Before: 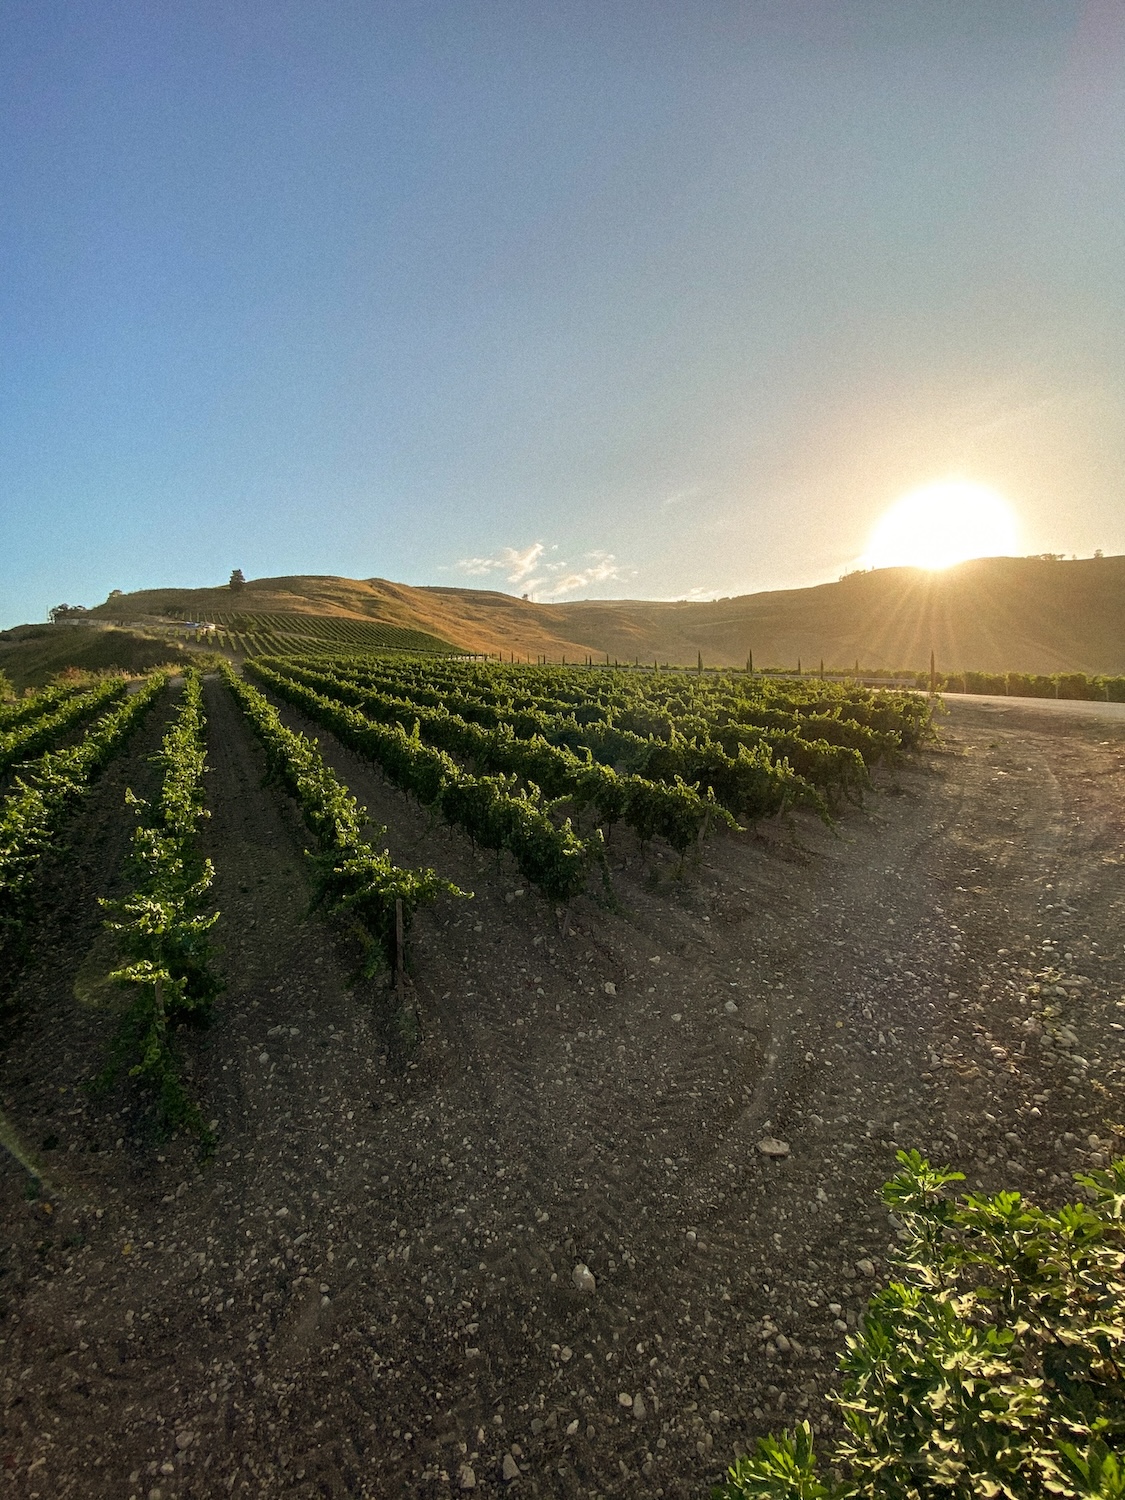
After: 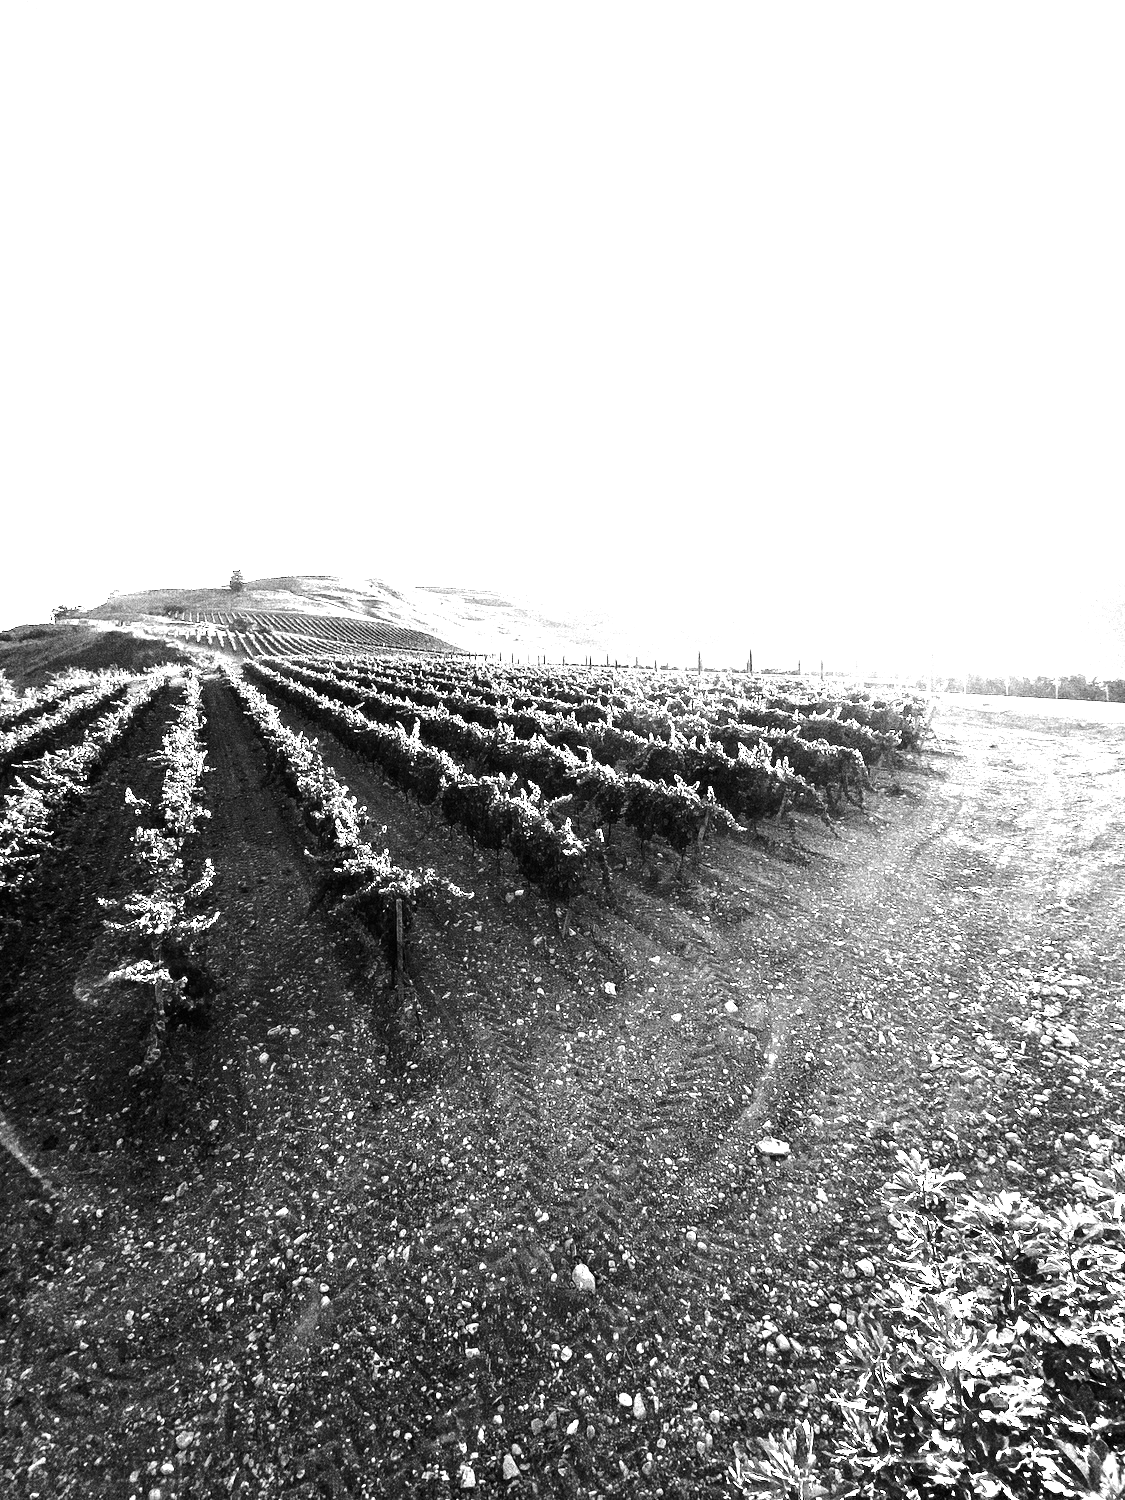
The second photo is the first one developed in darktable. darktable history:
exposure: exposure 0.178 EV, compensate exposure bias true, compensate highlight preservation false
levels: levels [0, 0.281, 0.562]
monochrome: on, module defaults
base curve: curves: ch0 [(0, 0) (0.036, 0.025) (0.121, 0.166) (0.206, 0.329) (0.605, 0.79) (1, 1)], preserve colors none
